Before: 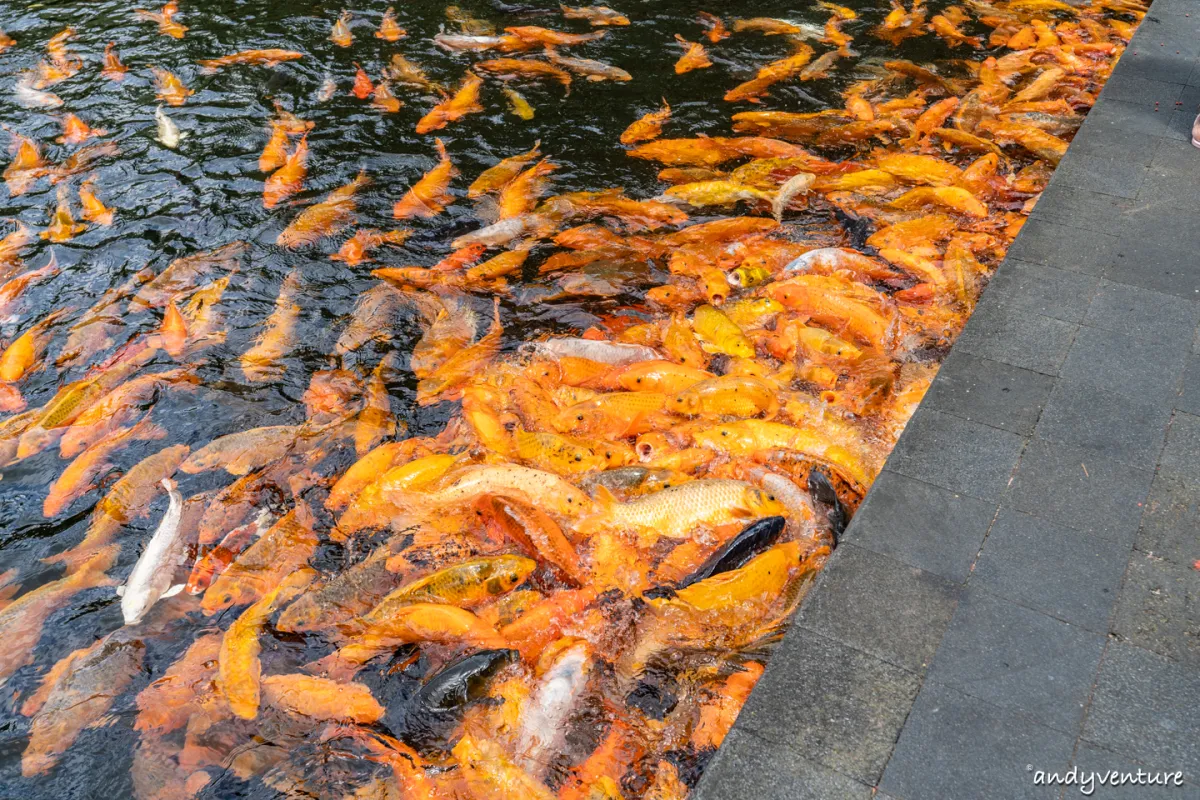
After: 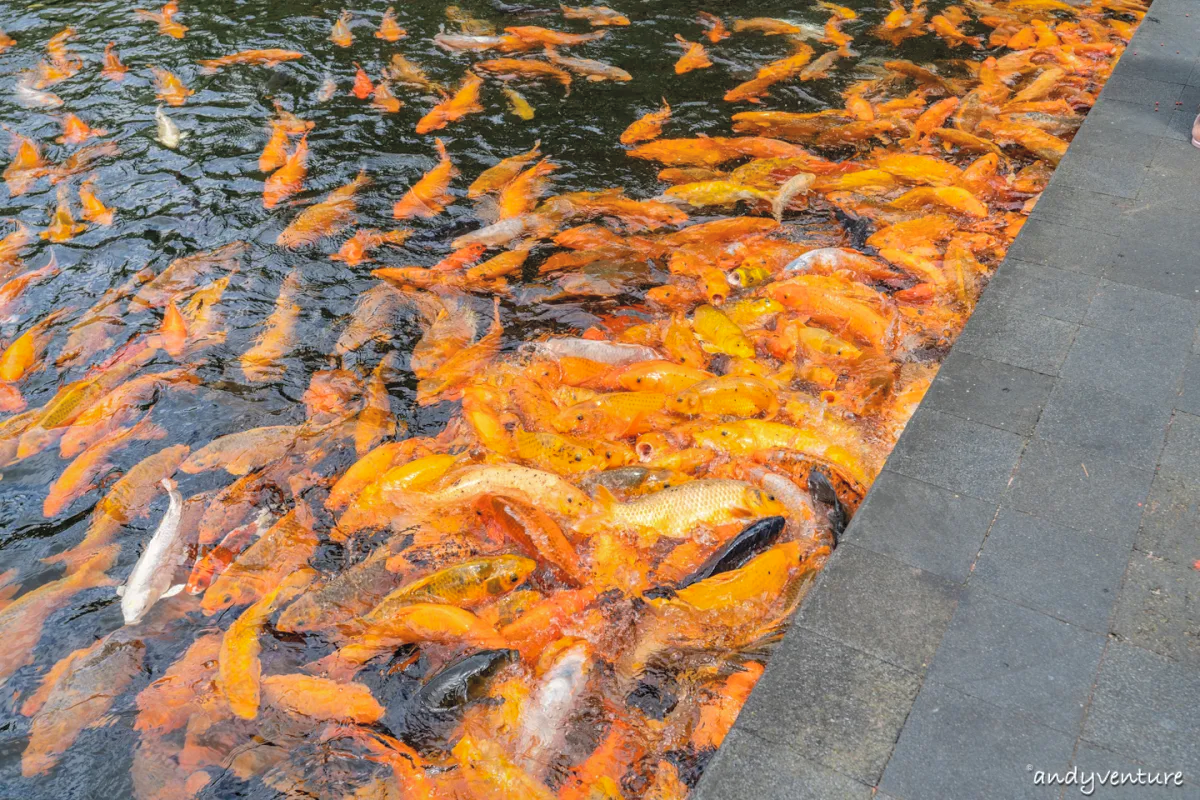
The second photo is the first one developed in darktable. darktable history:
shadows and highlights: shadows 40, highlights -60
contrast brightness saturation: brightness 0.13
